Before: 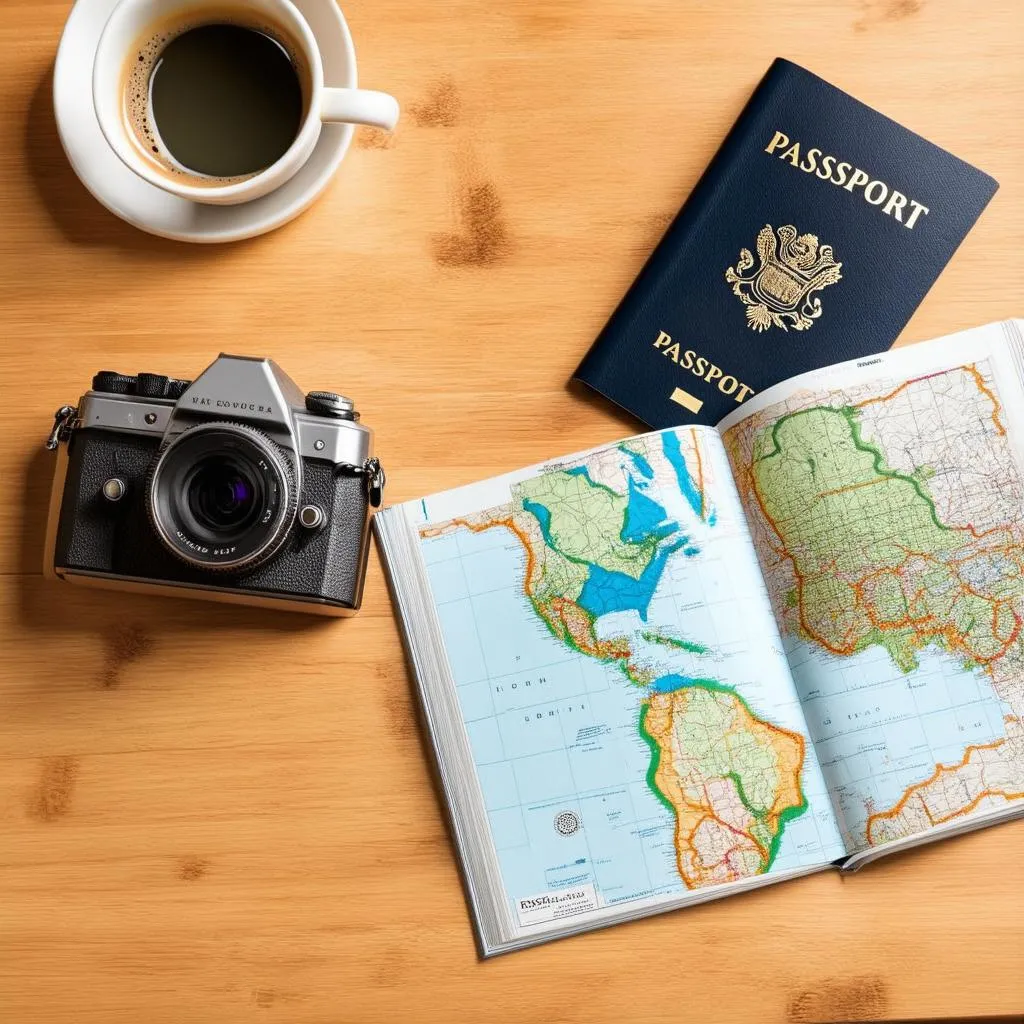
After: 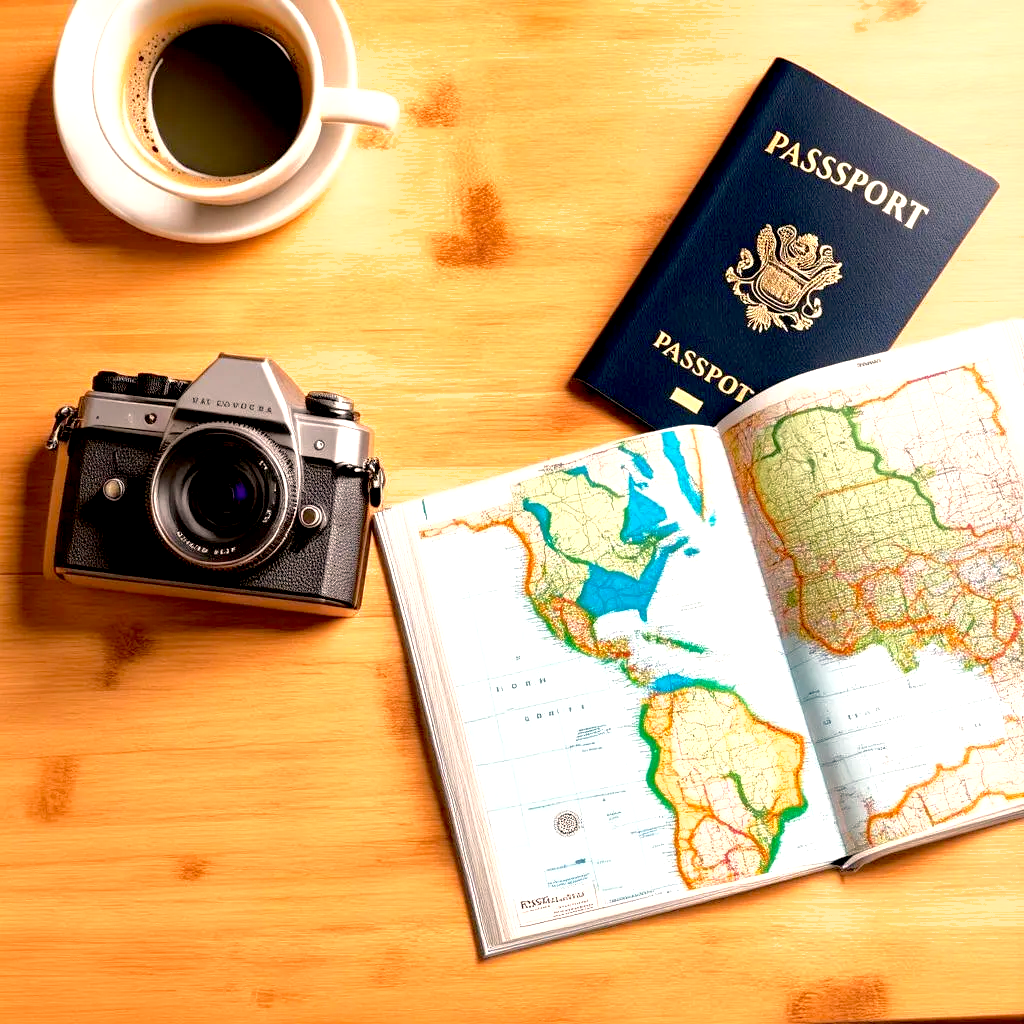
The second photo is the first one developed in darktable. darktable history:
white balance: red 1.127, blue 0.943
exposure: black level correction 0.012, exposure 0.7 EV, compensate exposure bias true, compensate highlight preservation false
shadows and highlights: shadows -20, white point adjustment -2, highlights -35
